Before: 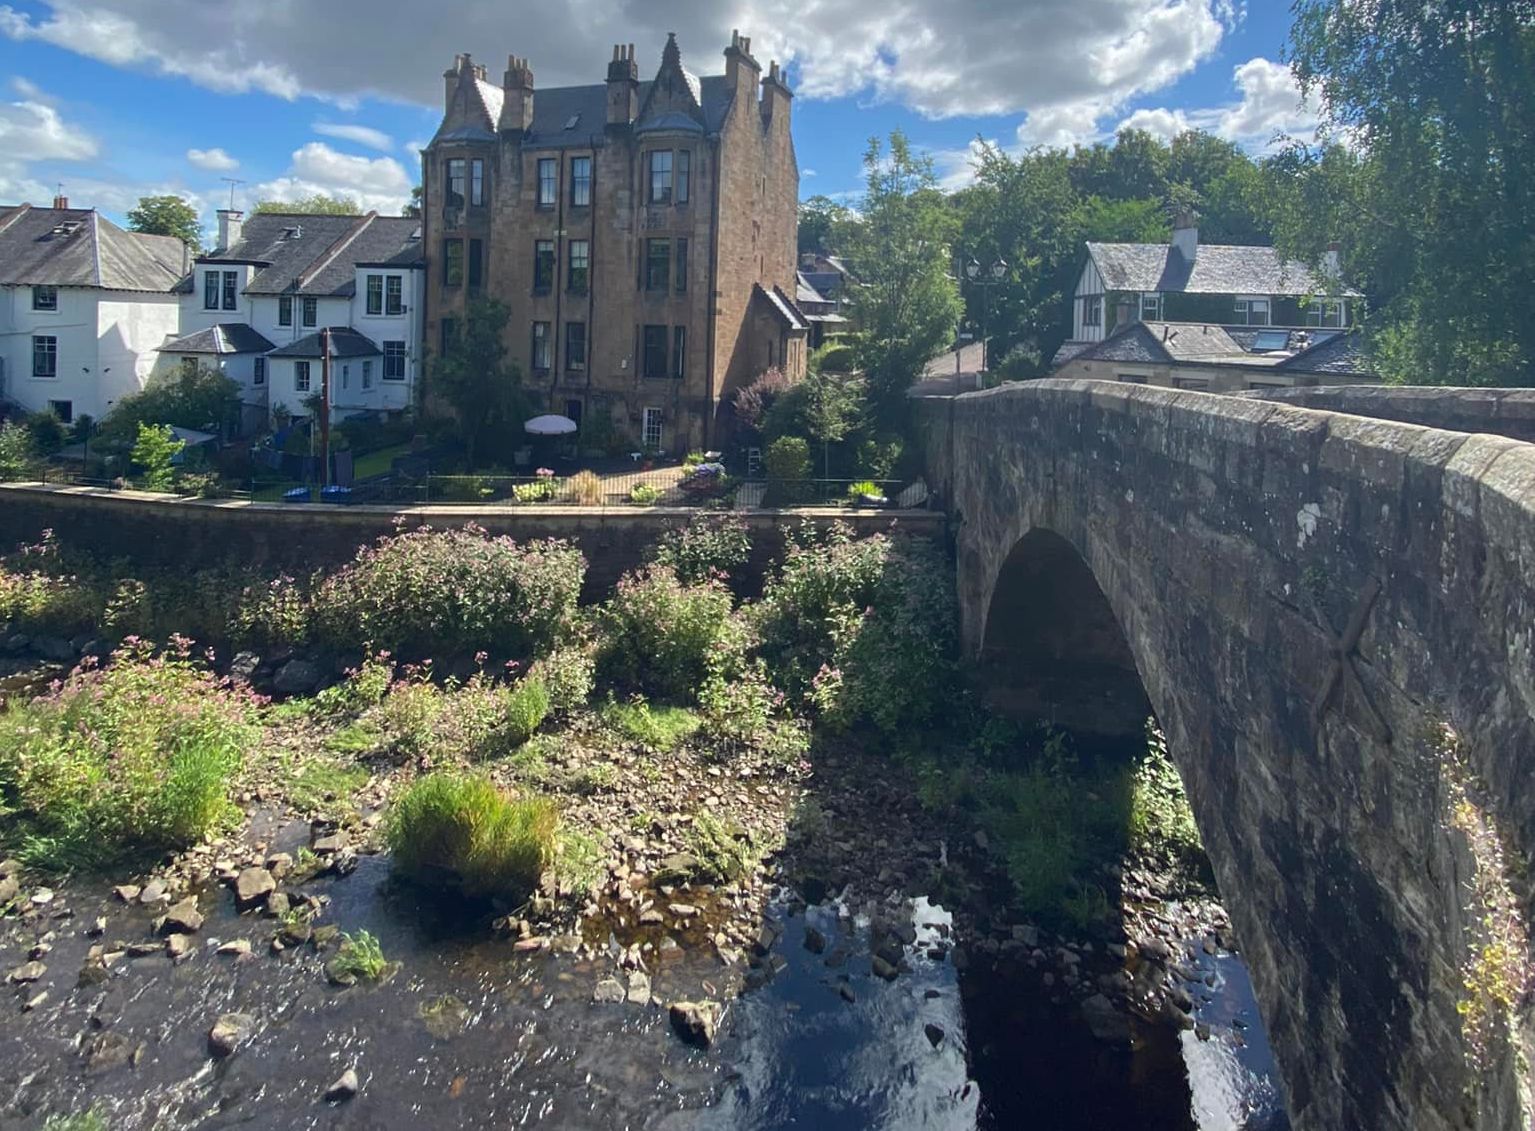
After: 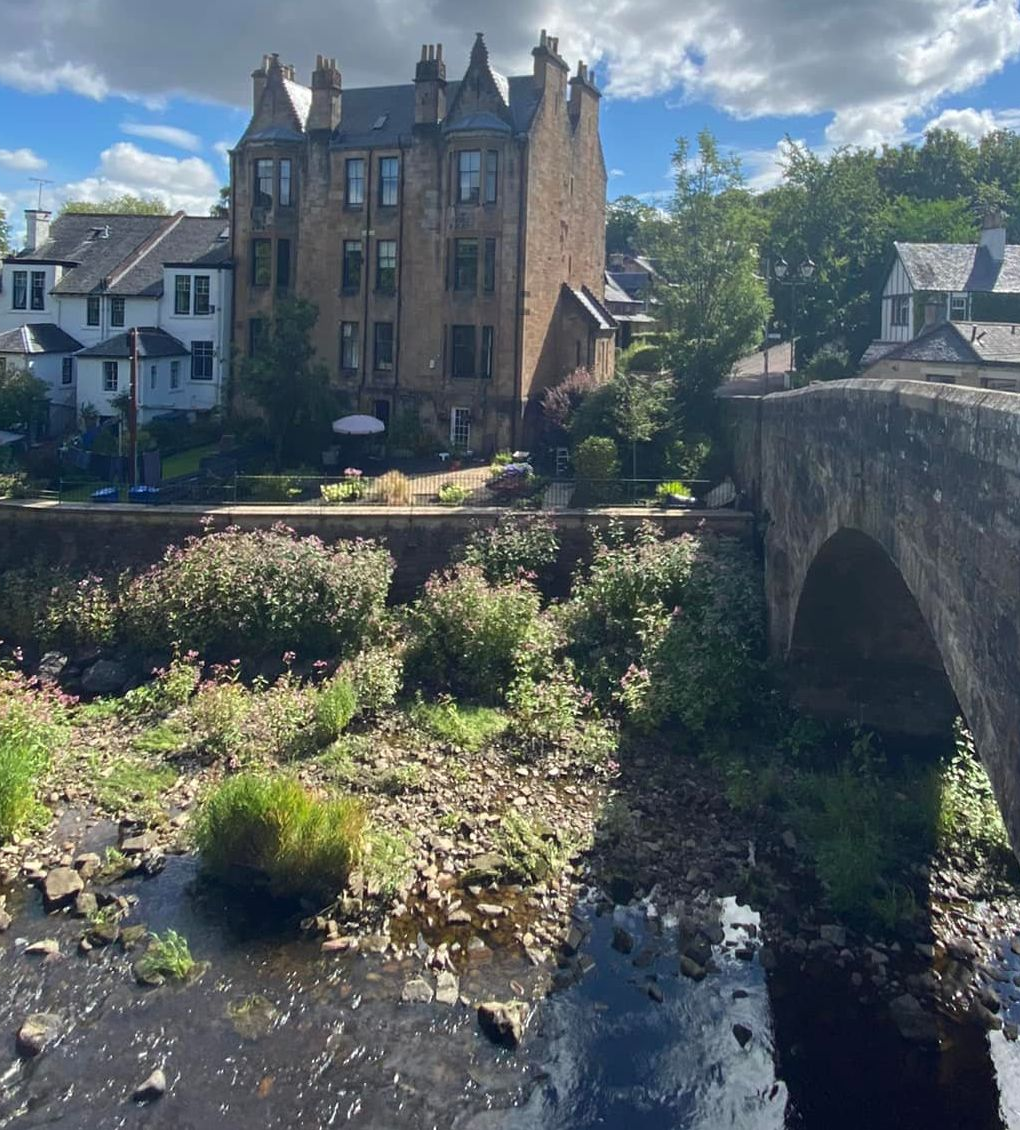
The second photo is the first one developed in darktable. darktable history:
crop and rotate: left 12.57%, right 20.945%
